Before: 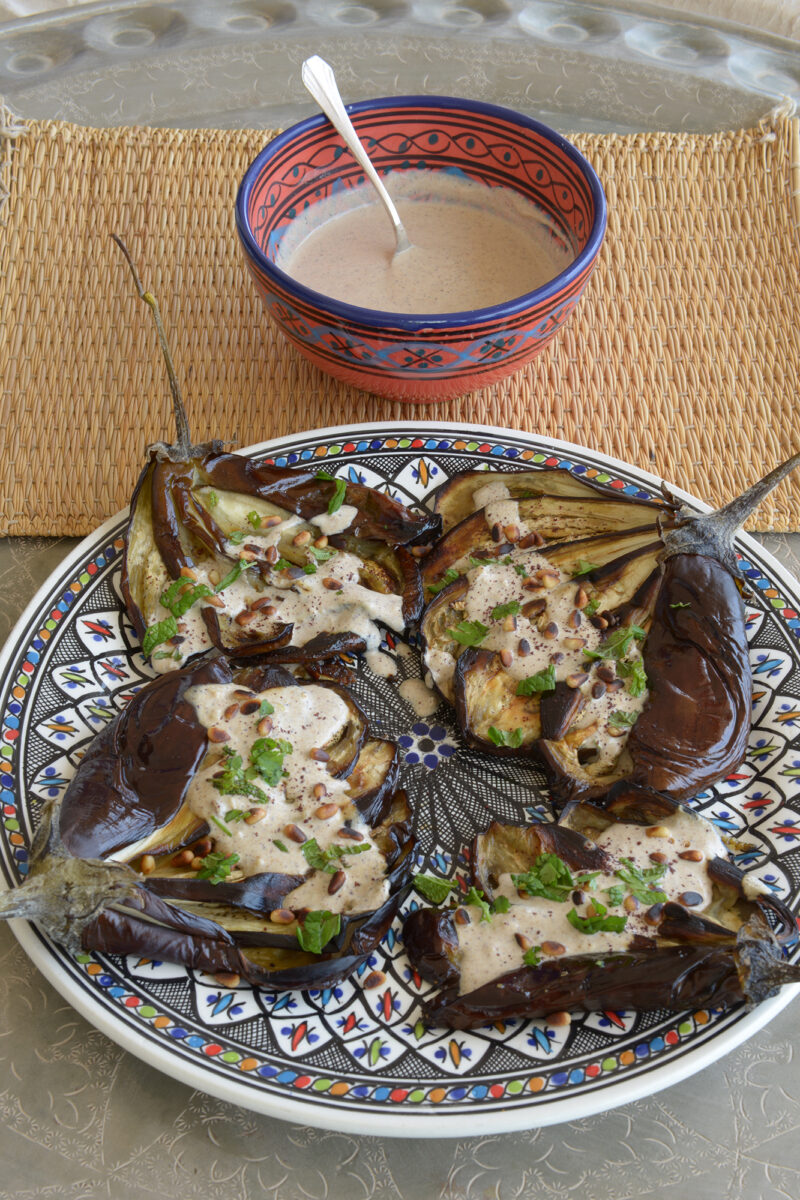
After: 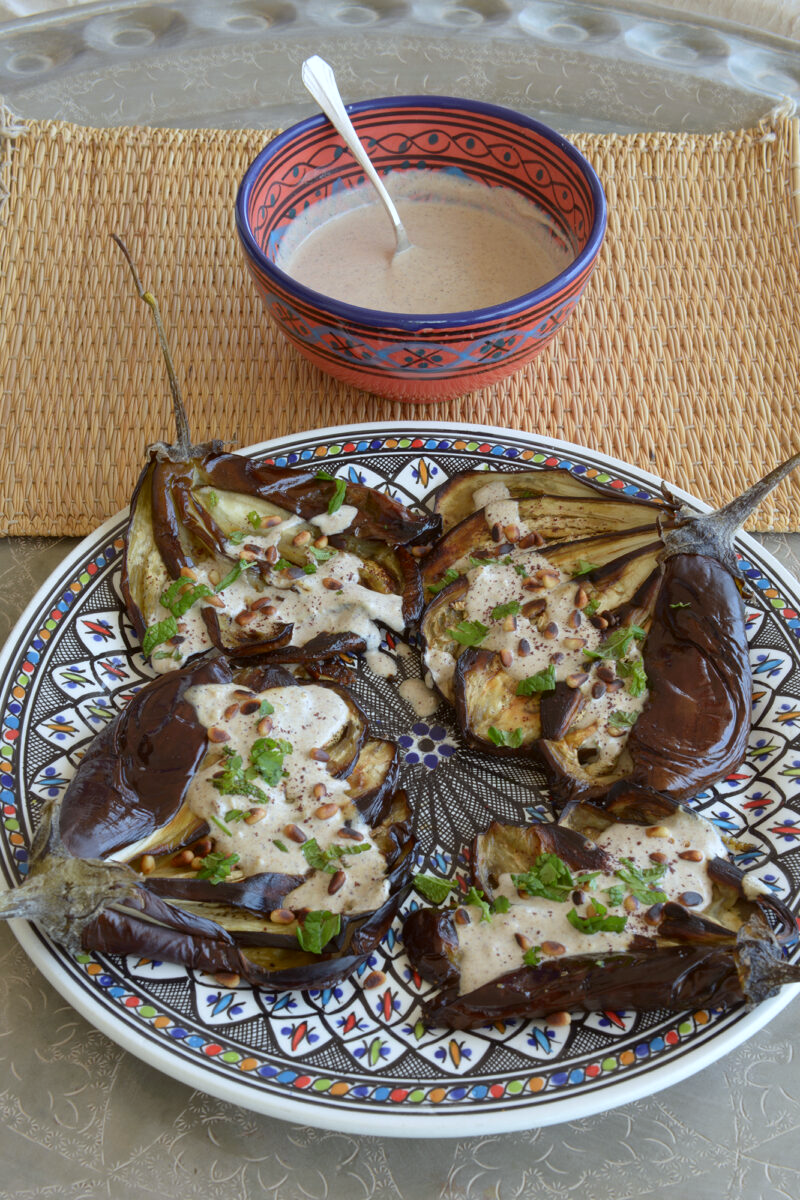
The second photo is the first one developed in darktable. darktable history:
color correction: highlights a* -2.73, highlights b* -2.09, shadows a* 2.41, shadows b* 2.73
white balance: red 0.98, blue 1.034
